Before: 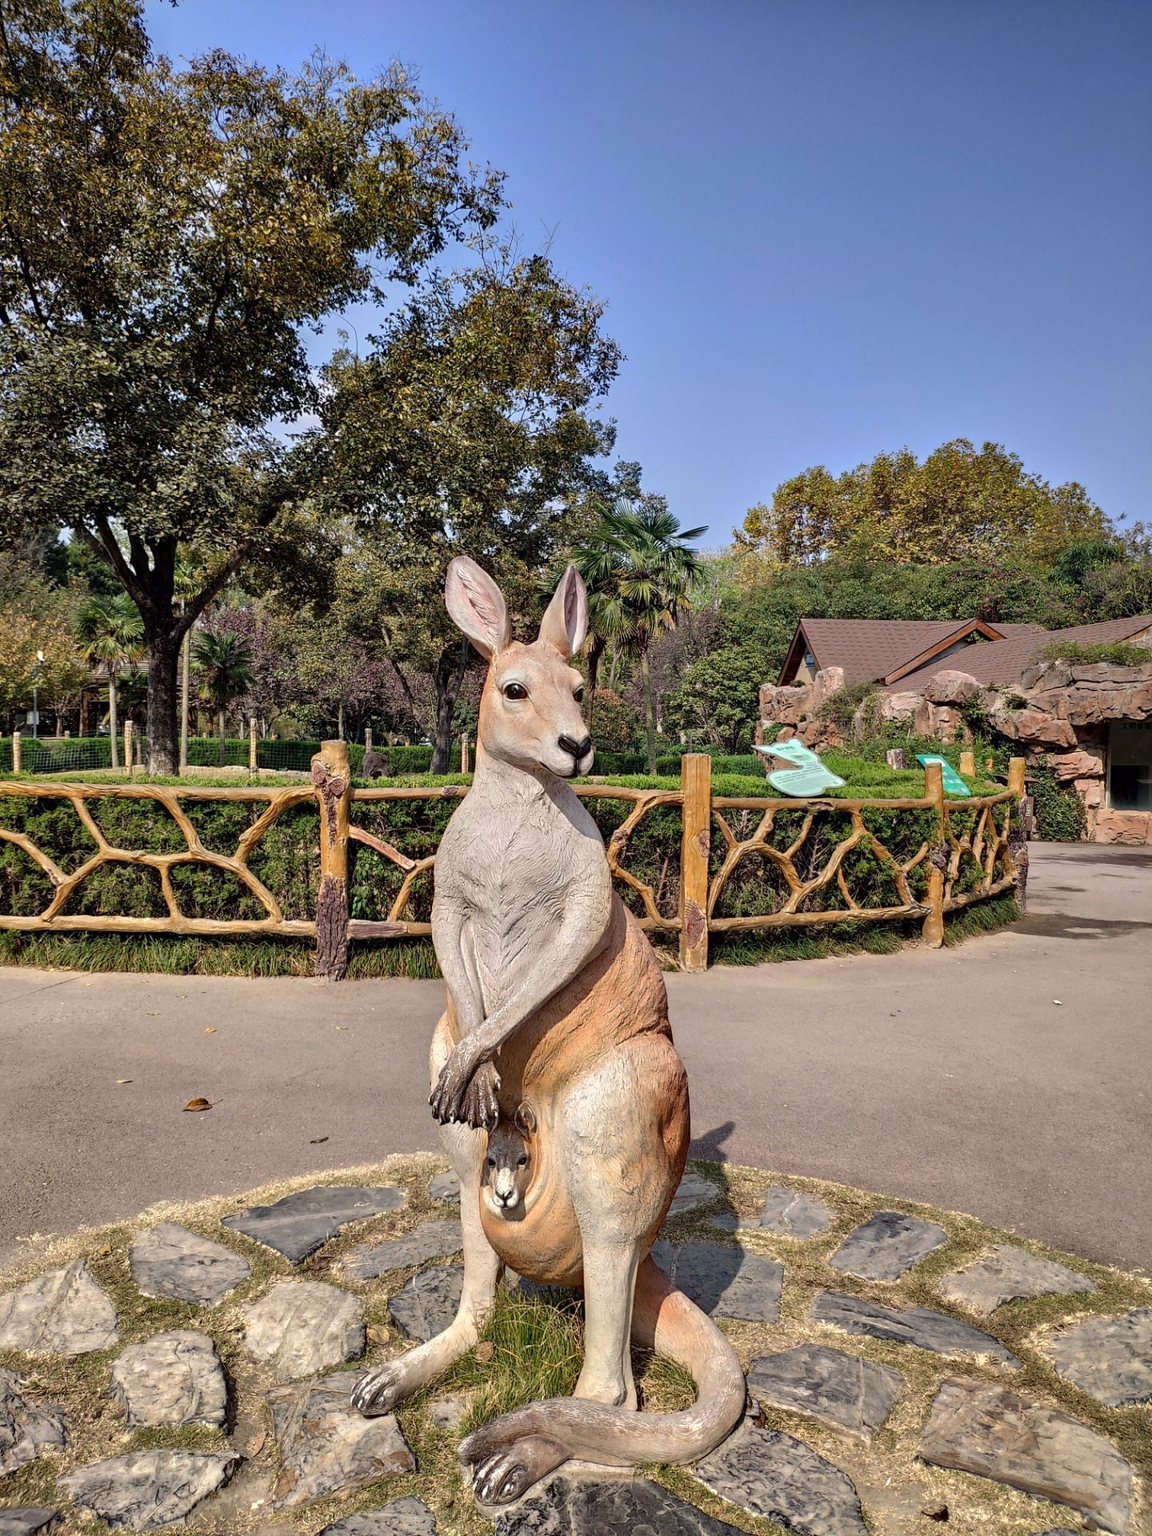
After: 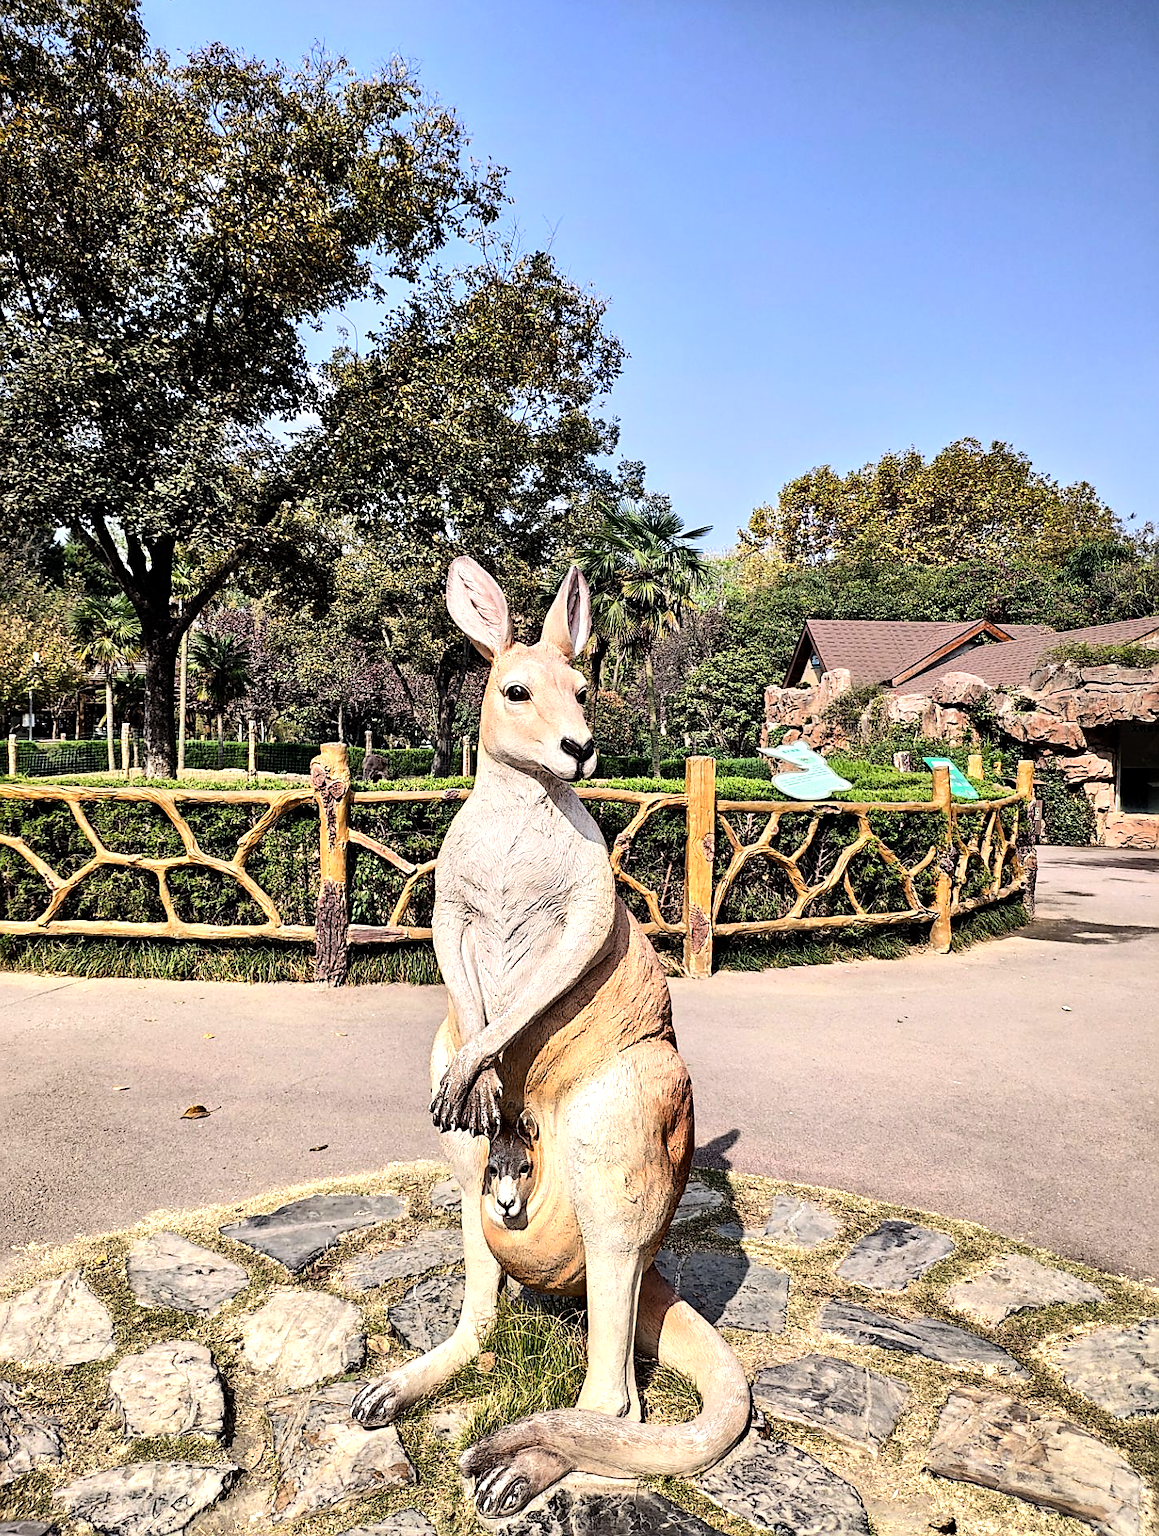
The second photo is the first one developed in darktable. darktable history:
crop: left 0.454%, top 0.52%, right 0.237%, bottom 0.752%
sharpen: on, module defaults
tone equalizer: -8 EV -0.735 EV, -7 EV -0.724 EV, -6 EV -0.599 EV, -5 EV -0.408 EV, -3 EV 0.402 EV, -2 EV 0.6 EV, -1 EV 0.688 EV, +0 EV 0.773 EV, edges refinement/feathering 500, mask exposure compensation -1.57 EV, preserve details no
tone curve: curves: ch0 [(0, 0) (0.004, 0.001) (0.133, 0.112) (0.325, 0.362) (0.832, 0.893) (1, 1)]
